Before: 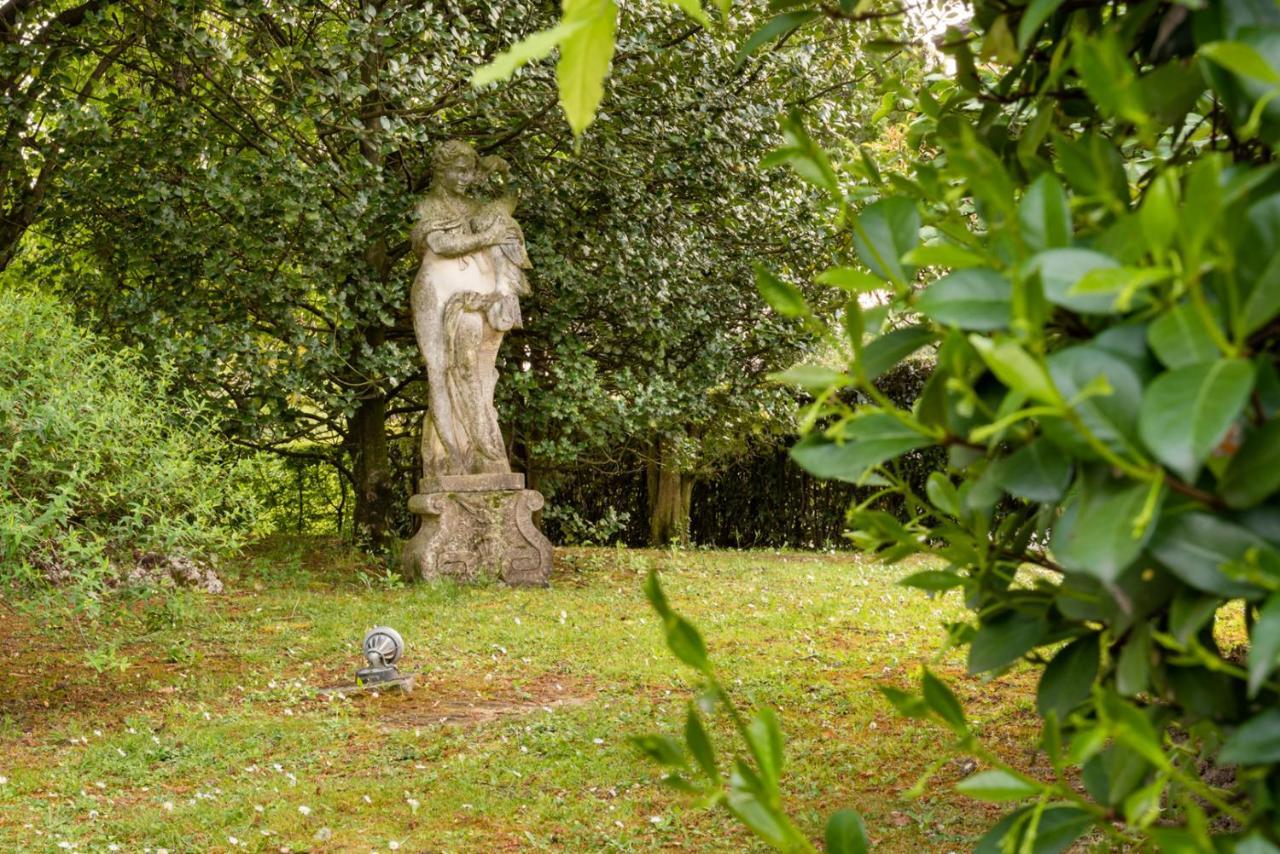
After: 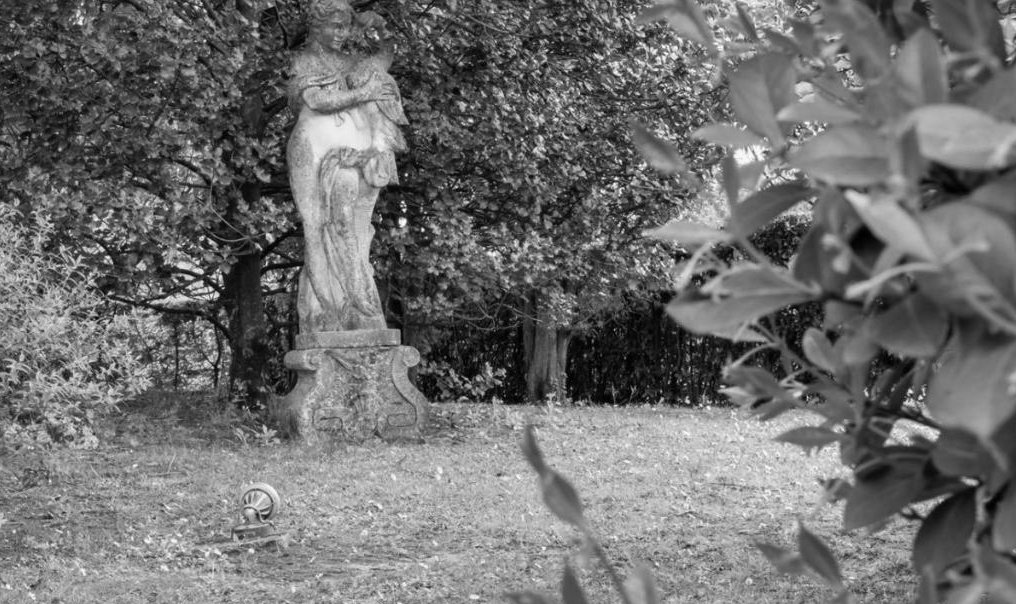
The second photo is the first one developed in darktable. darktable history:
crop: left 9.712%, top 16.928%, right 10.845%, bottom 12.332%
monochrome: a 1.94, b -0.638
